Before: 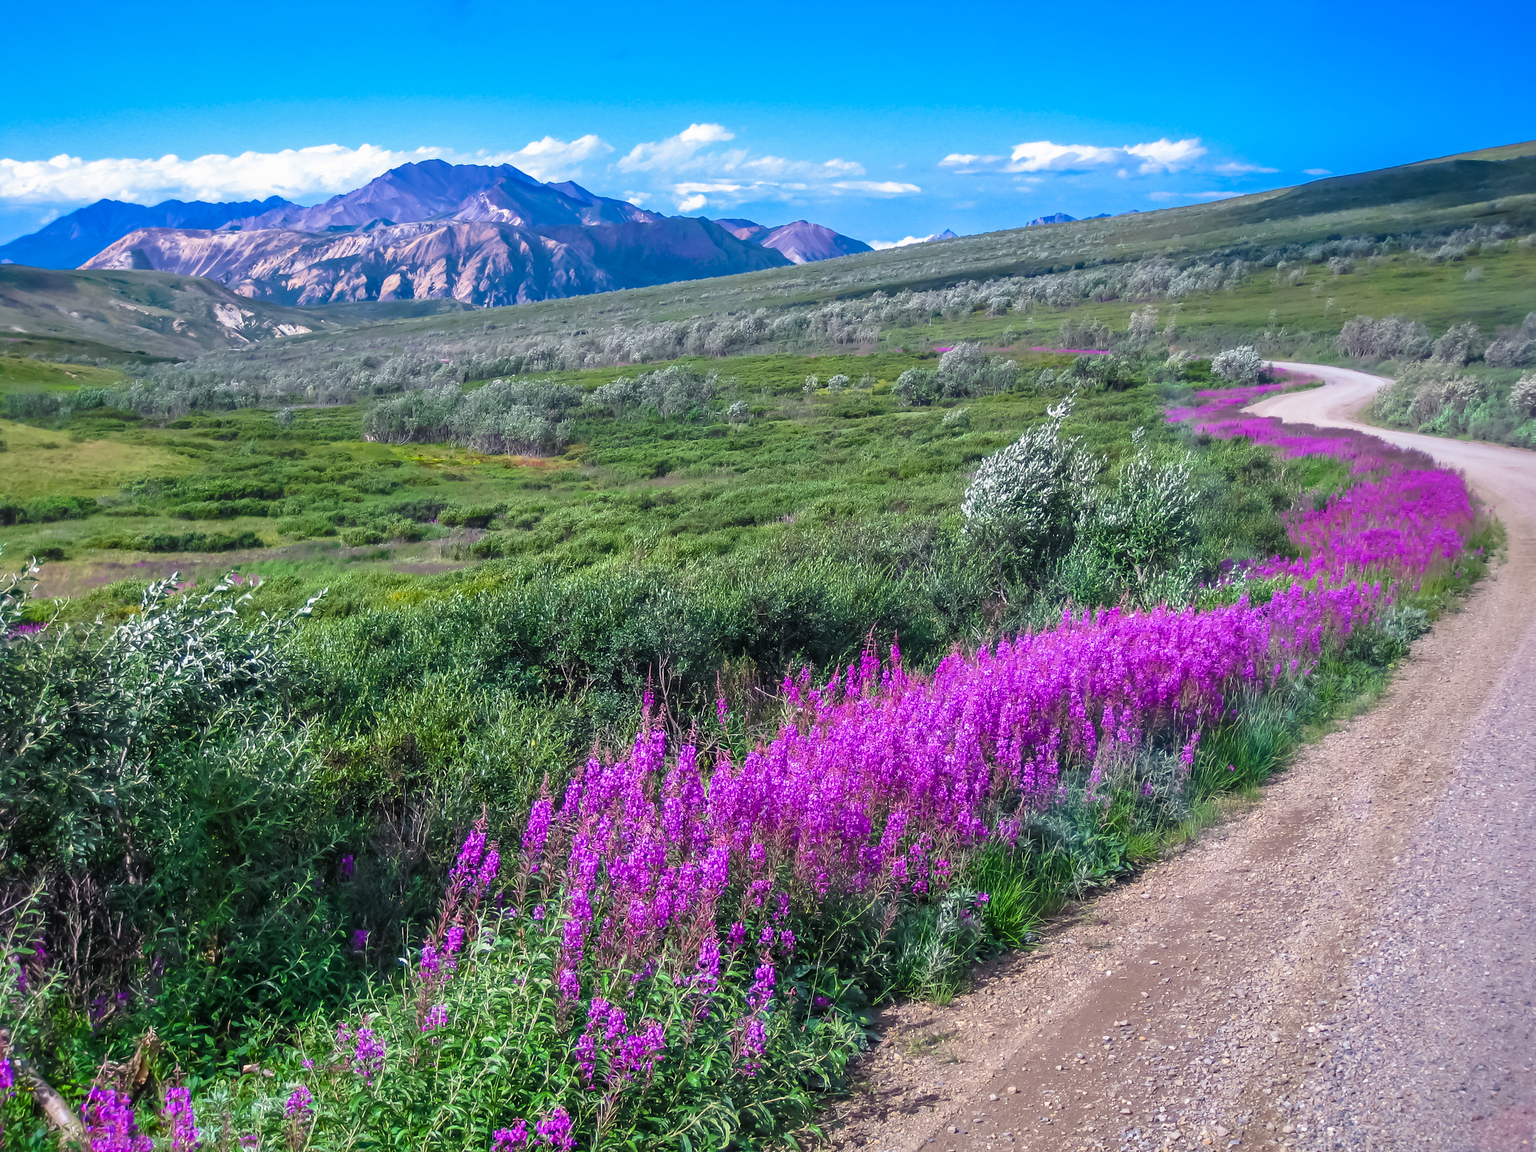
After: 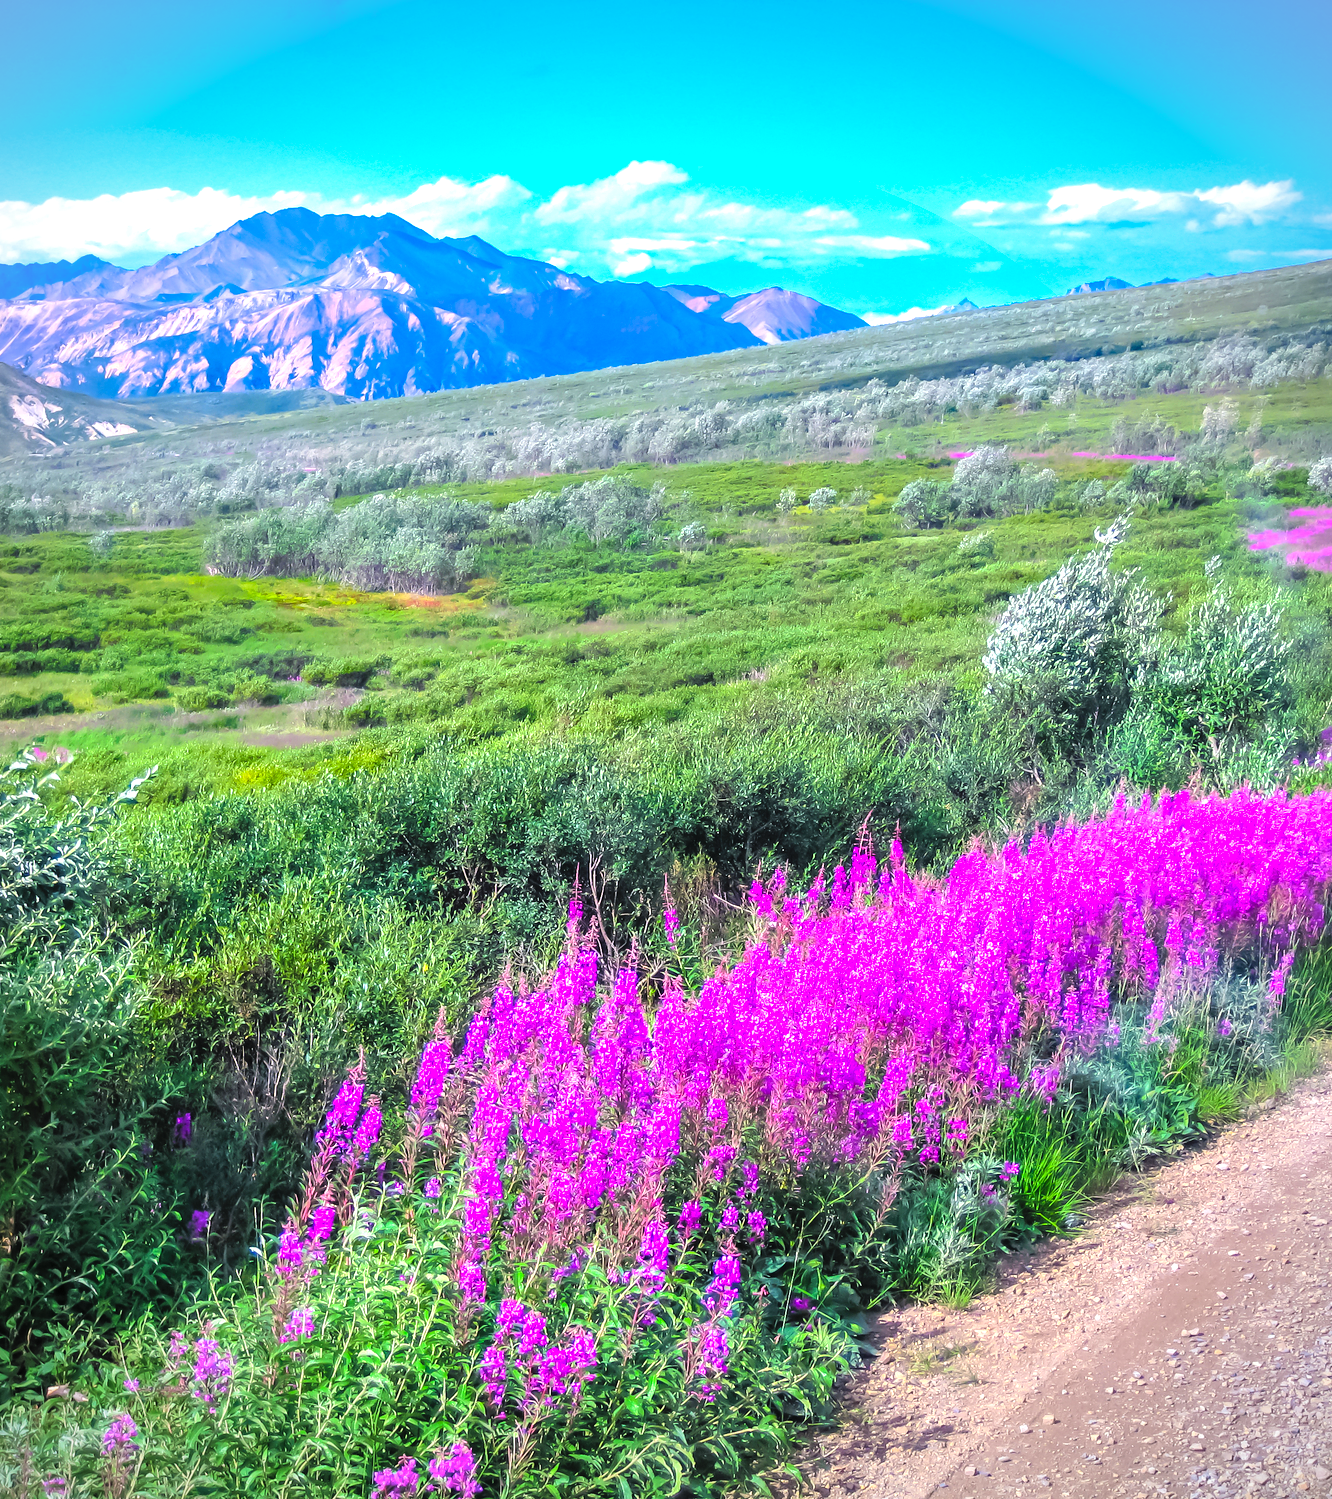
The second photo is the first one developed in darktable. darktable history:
tone equalizer: -8 EV -0.764 EV, -7 EV -0.708 EV, -6 EV -0.58 EV, -5 EV -0.376 EV, -3 EV 0.373 EV, -2 EV 0.6 EV, -1 EV 0.694 EV, +0 EV 0.75 EV
vignetting: fall-off radius 61.23%, unbound false
contrast brightness saturation: contrast 0.066, brightness 0.18, saturation 0.403
crop and rotate: left 13.459%, right 19.9%
